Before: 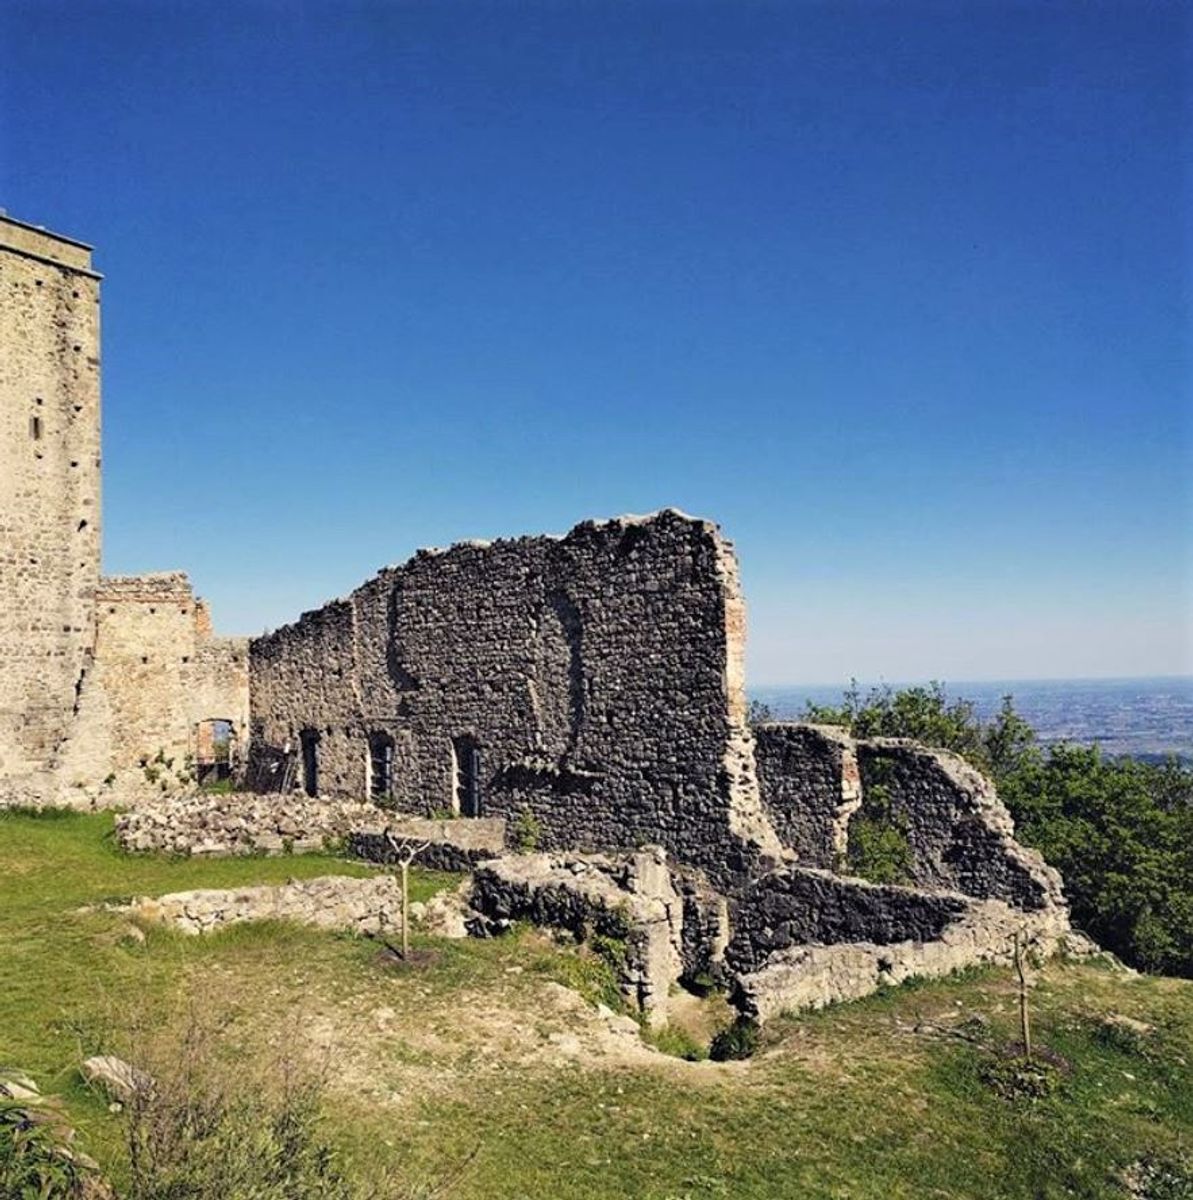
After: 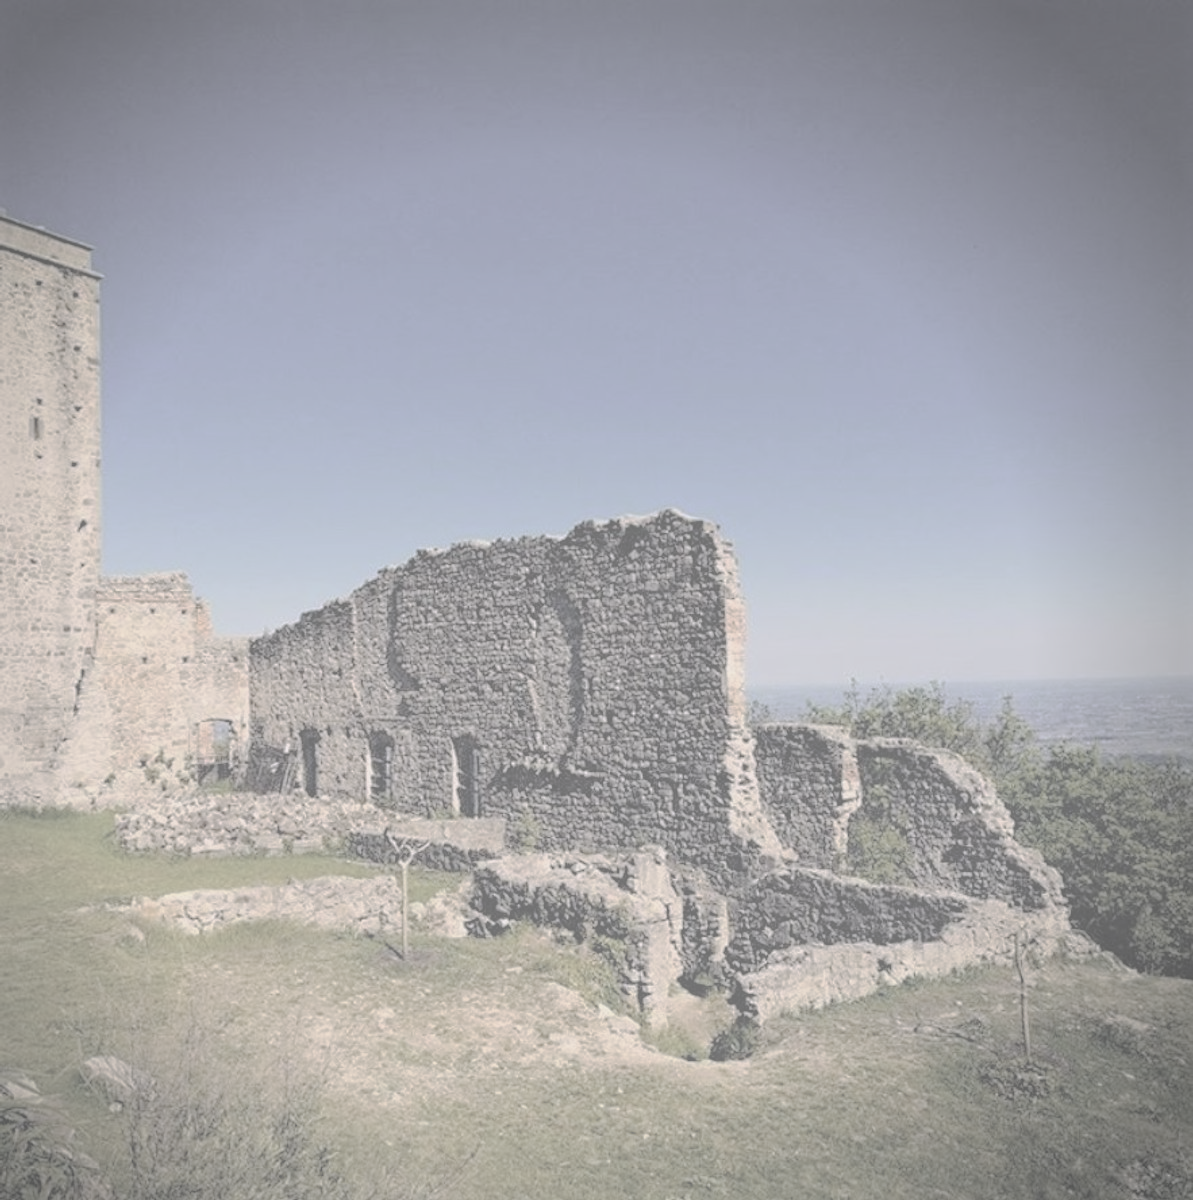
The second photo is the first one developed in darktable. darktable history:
contrast brightness saturation: contrast -0.316, brightness 0.731, saturation -0.795
vignetting: center (-0.078, 0.062)
base curve: curves: ch0 [(0, 0) (0.595, 0.418) (1, 1)], preserve colors none
color balance rgb: highlights gain › chroma 1.481%, highlights gain › hue 307.22°, perceptual saturation grading › global saturation 31.099%, global vibrance 18.371%
